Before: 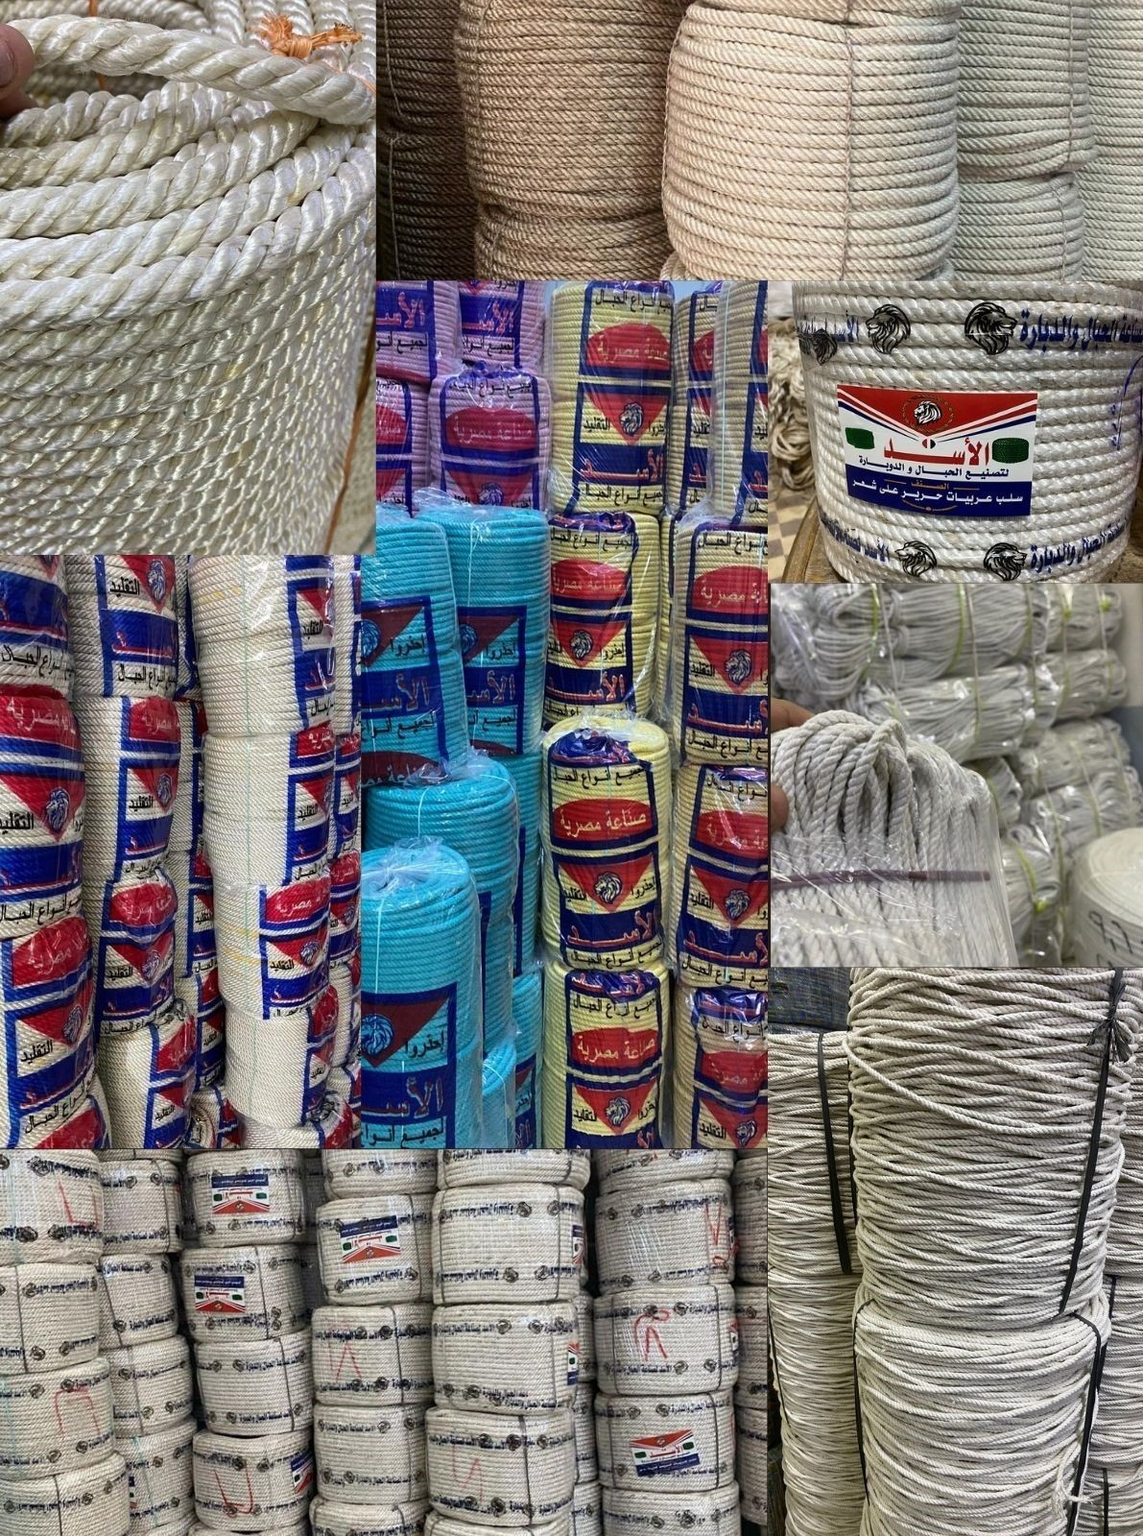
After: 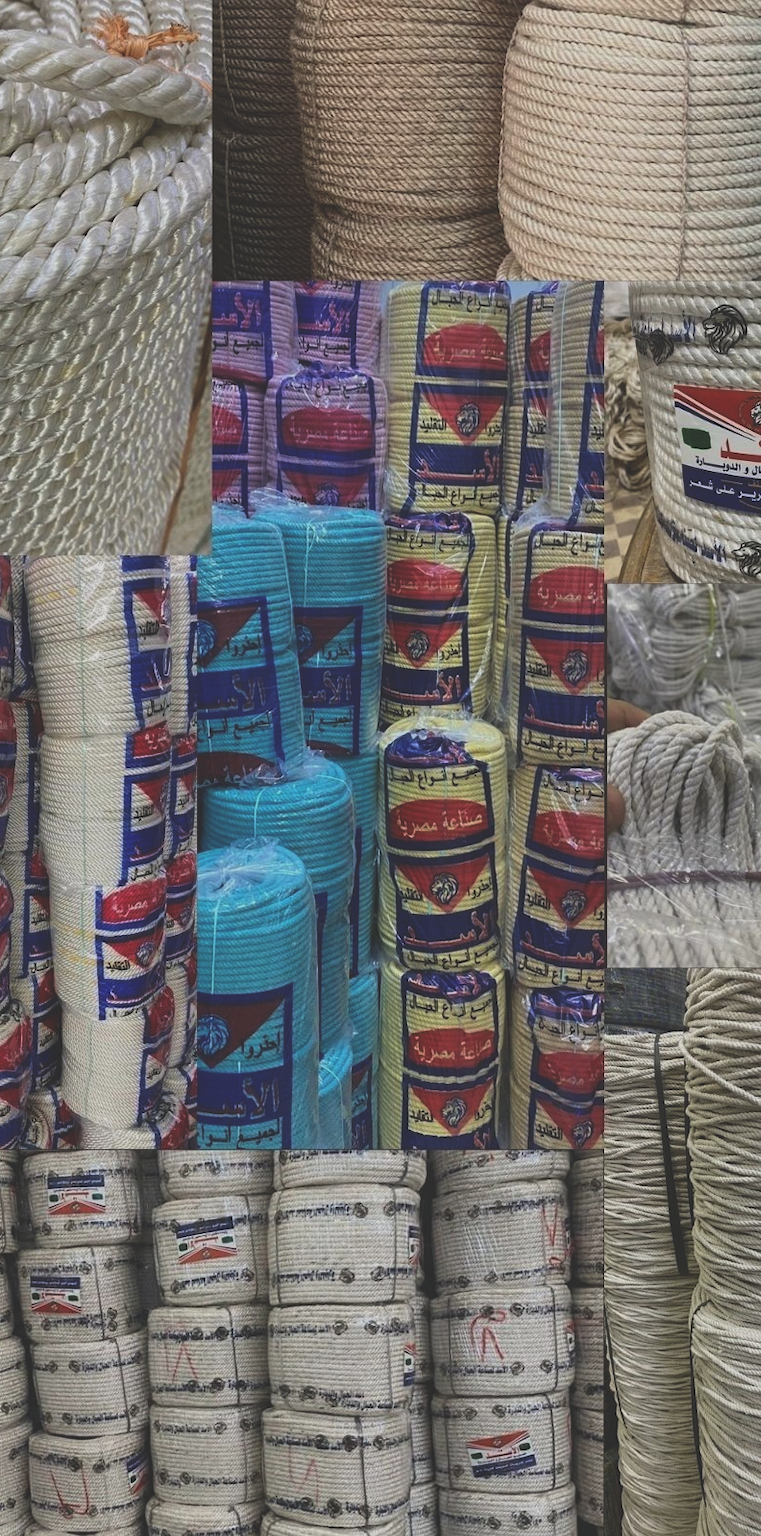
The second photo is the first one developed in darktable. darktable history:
crop and rotate: left 14.385%, right 18.948%
exposure: black level correction -0.036, exposure -0.497 EV, compensate highlight preservation false
